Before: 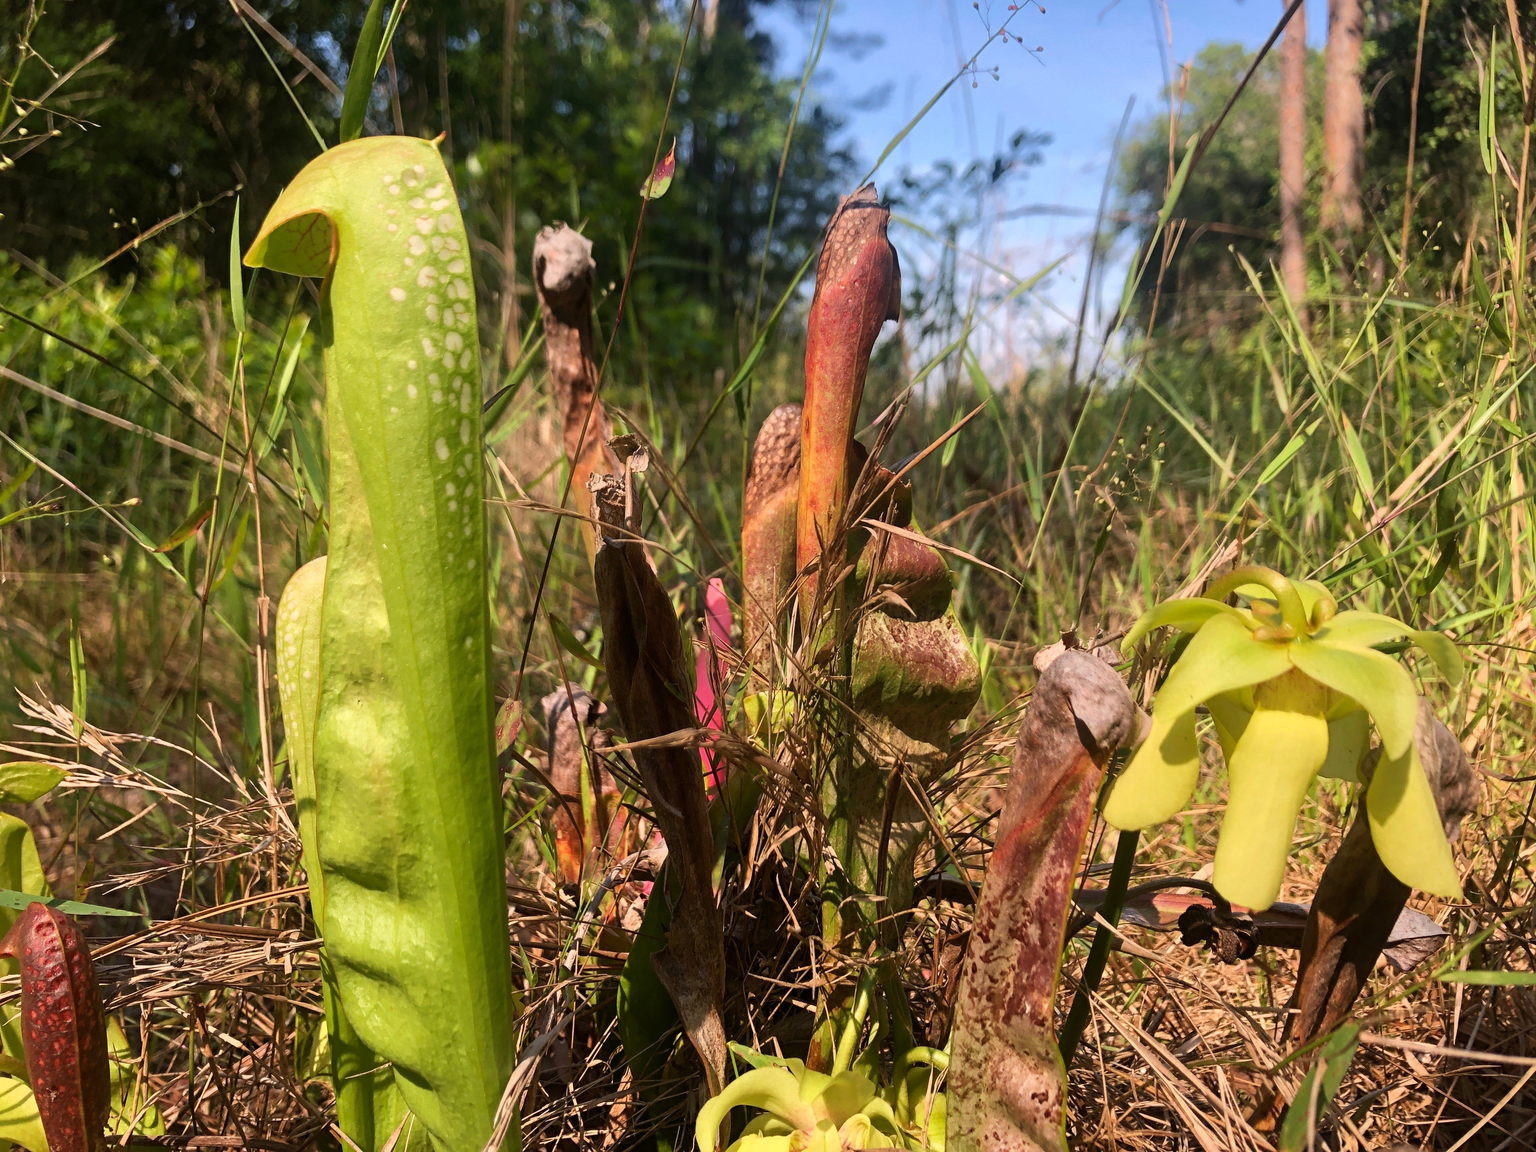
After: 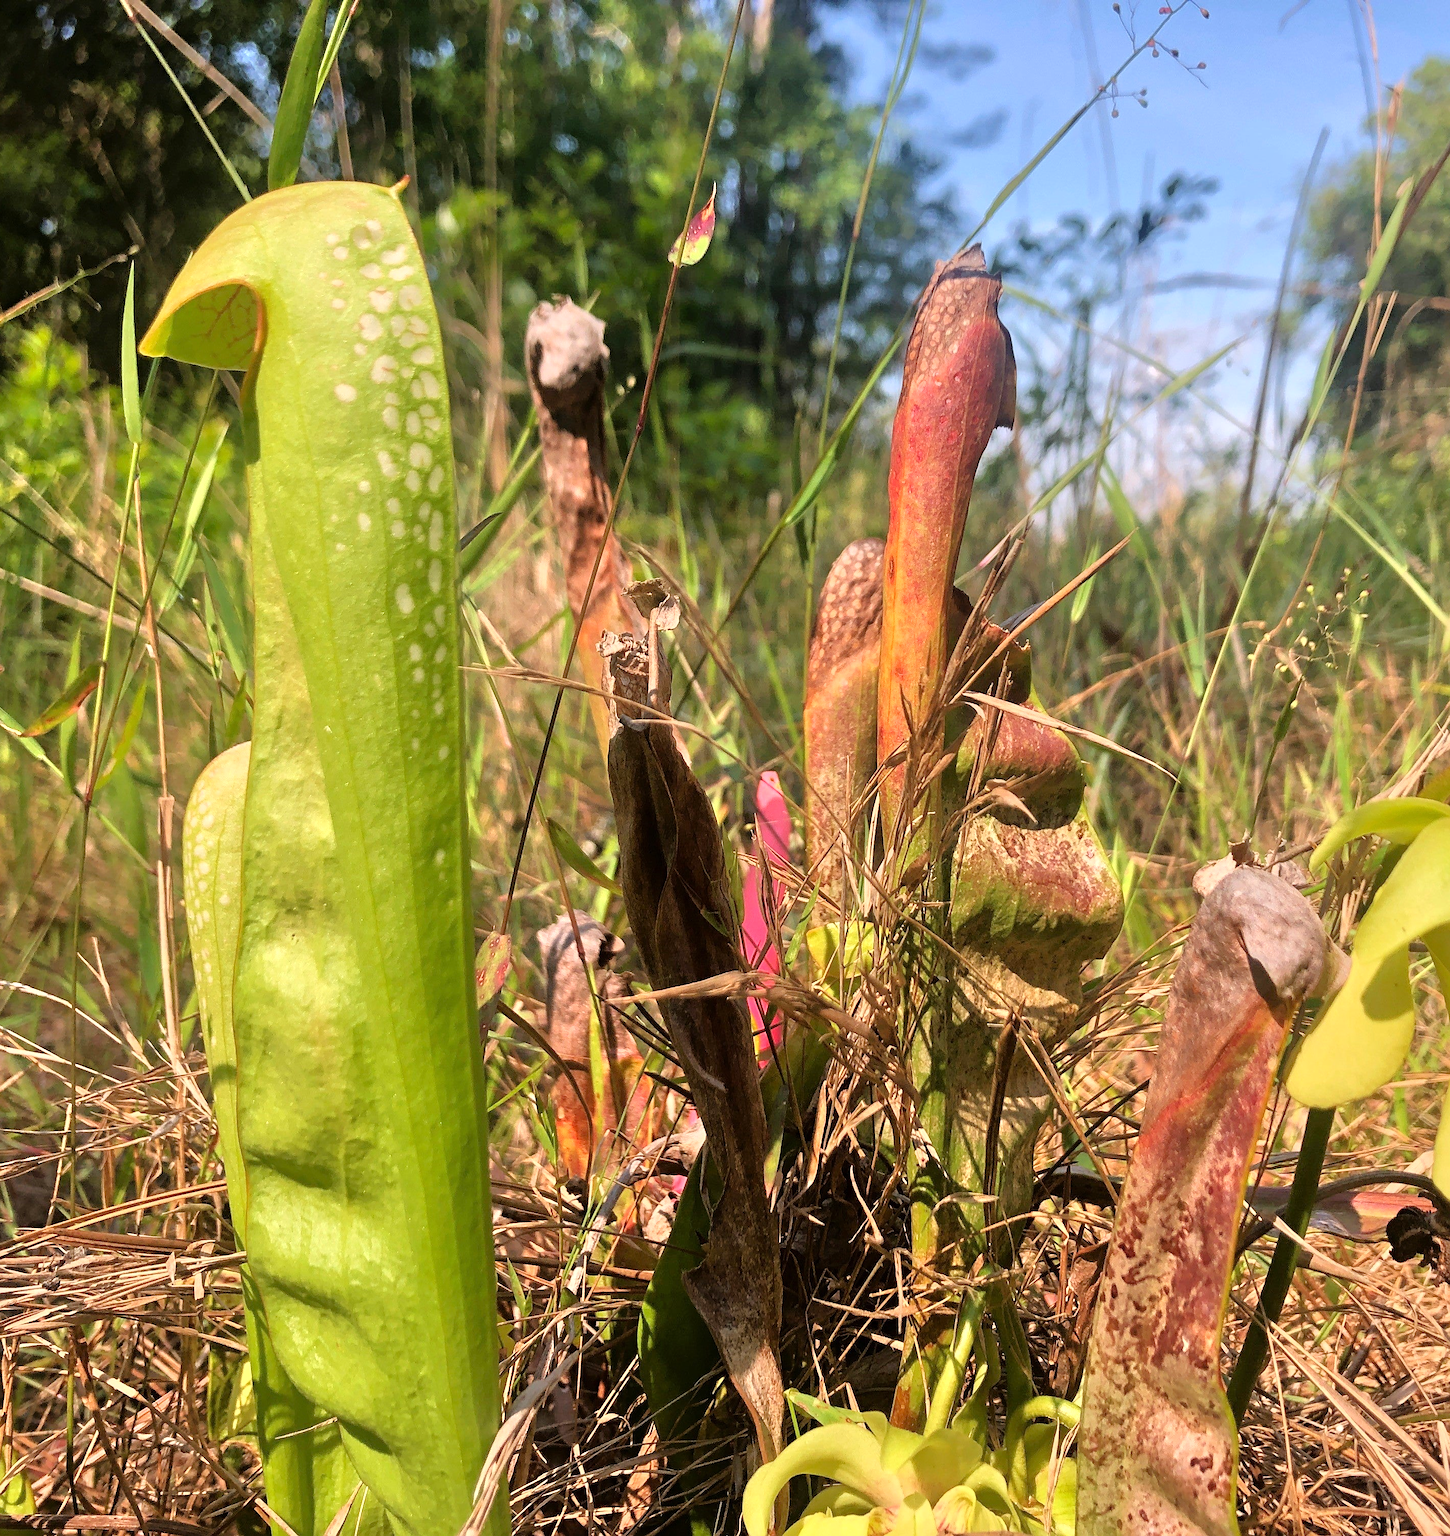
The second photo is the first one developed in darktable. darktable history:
crop and rotate: left 9.061%, right 20.142%
tone equalizer: -7 EV 0.15 EV, -6 EV 0.6 EV, -5 EV 1.15 EV, -4 EV 1.33 EV, -3 EV 1.15 EV, -2 EV 0.6 EV, -1 EV 0.15 EV, mask exposure compensation -0.5 EV
sharpen: amount 0.2
